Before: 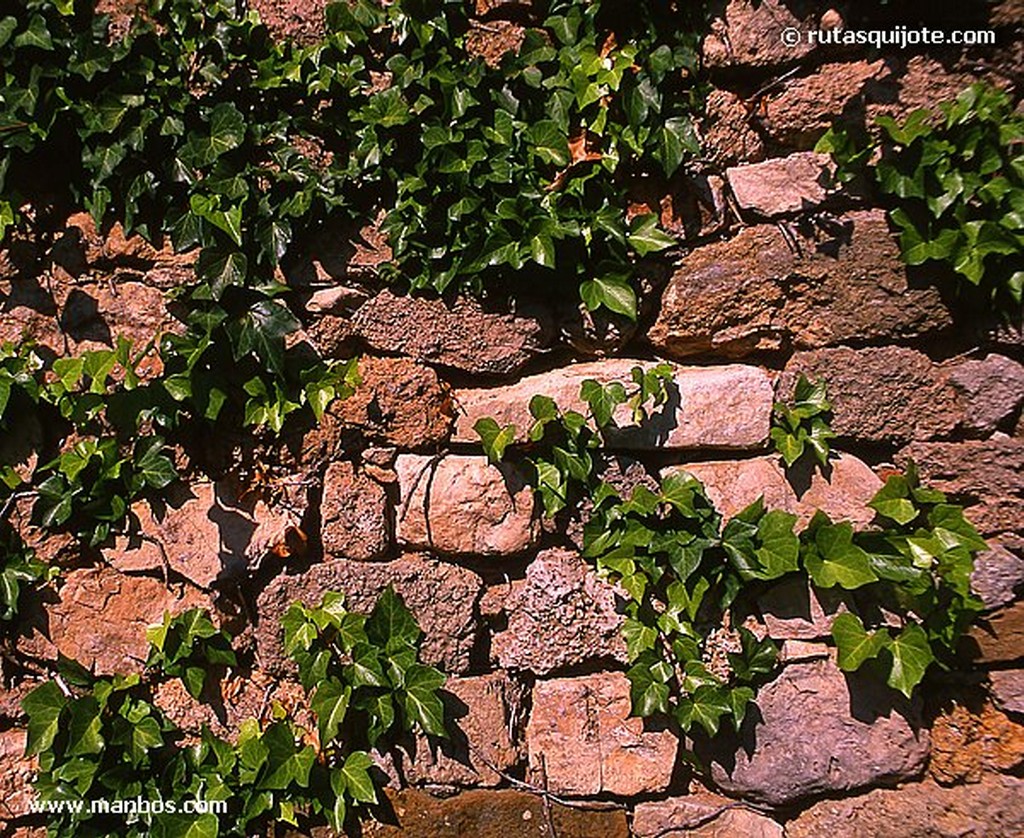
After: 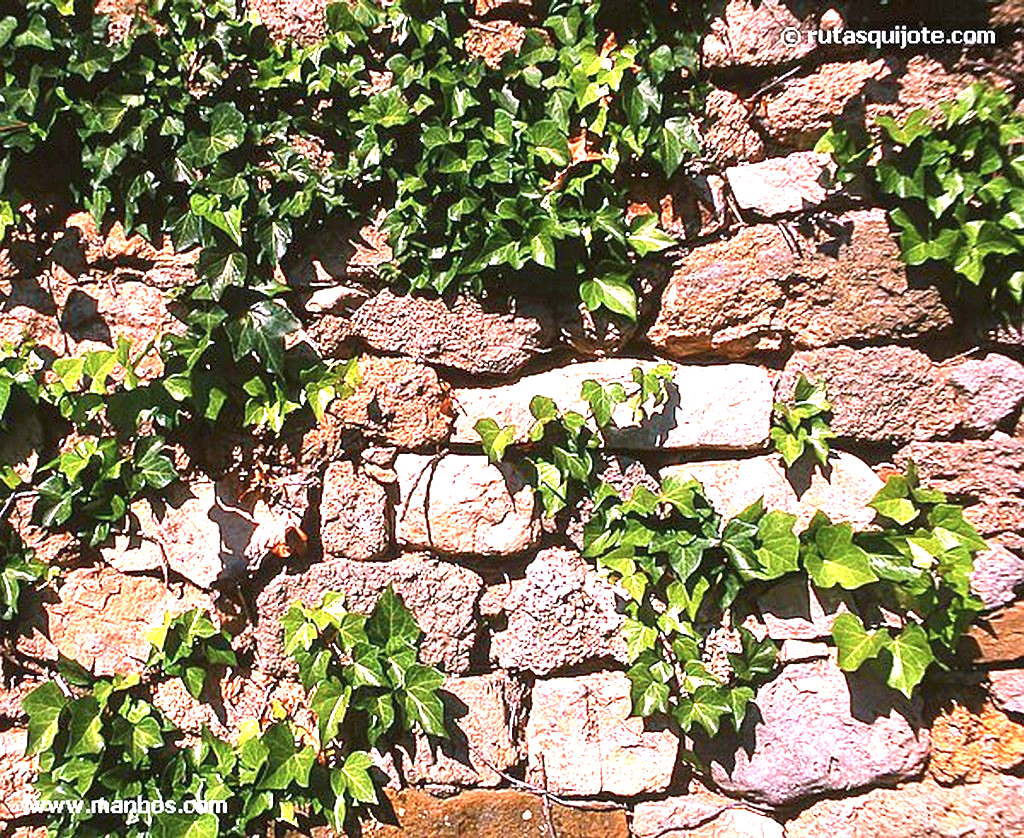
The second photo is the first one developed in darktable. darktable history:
color correction: highlights a* -0.772, highlights b* -8.92
exposure: black level correction 0, exposure 1.975 EV, compensate exposure bias true, compensate highlight preservation false
